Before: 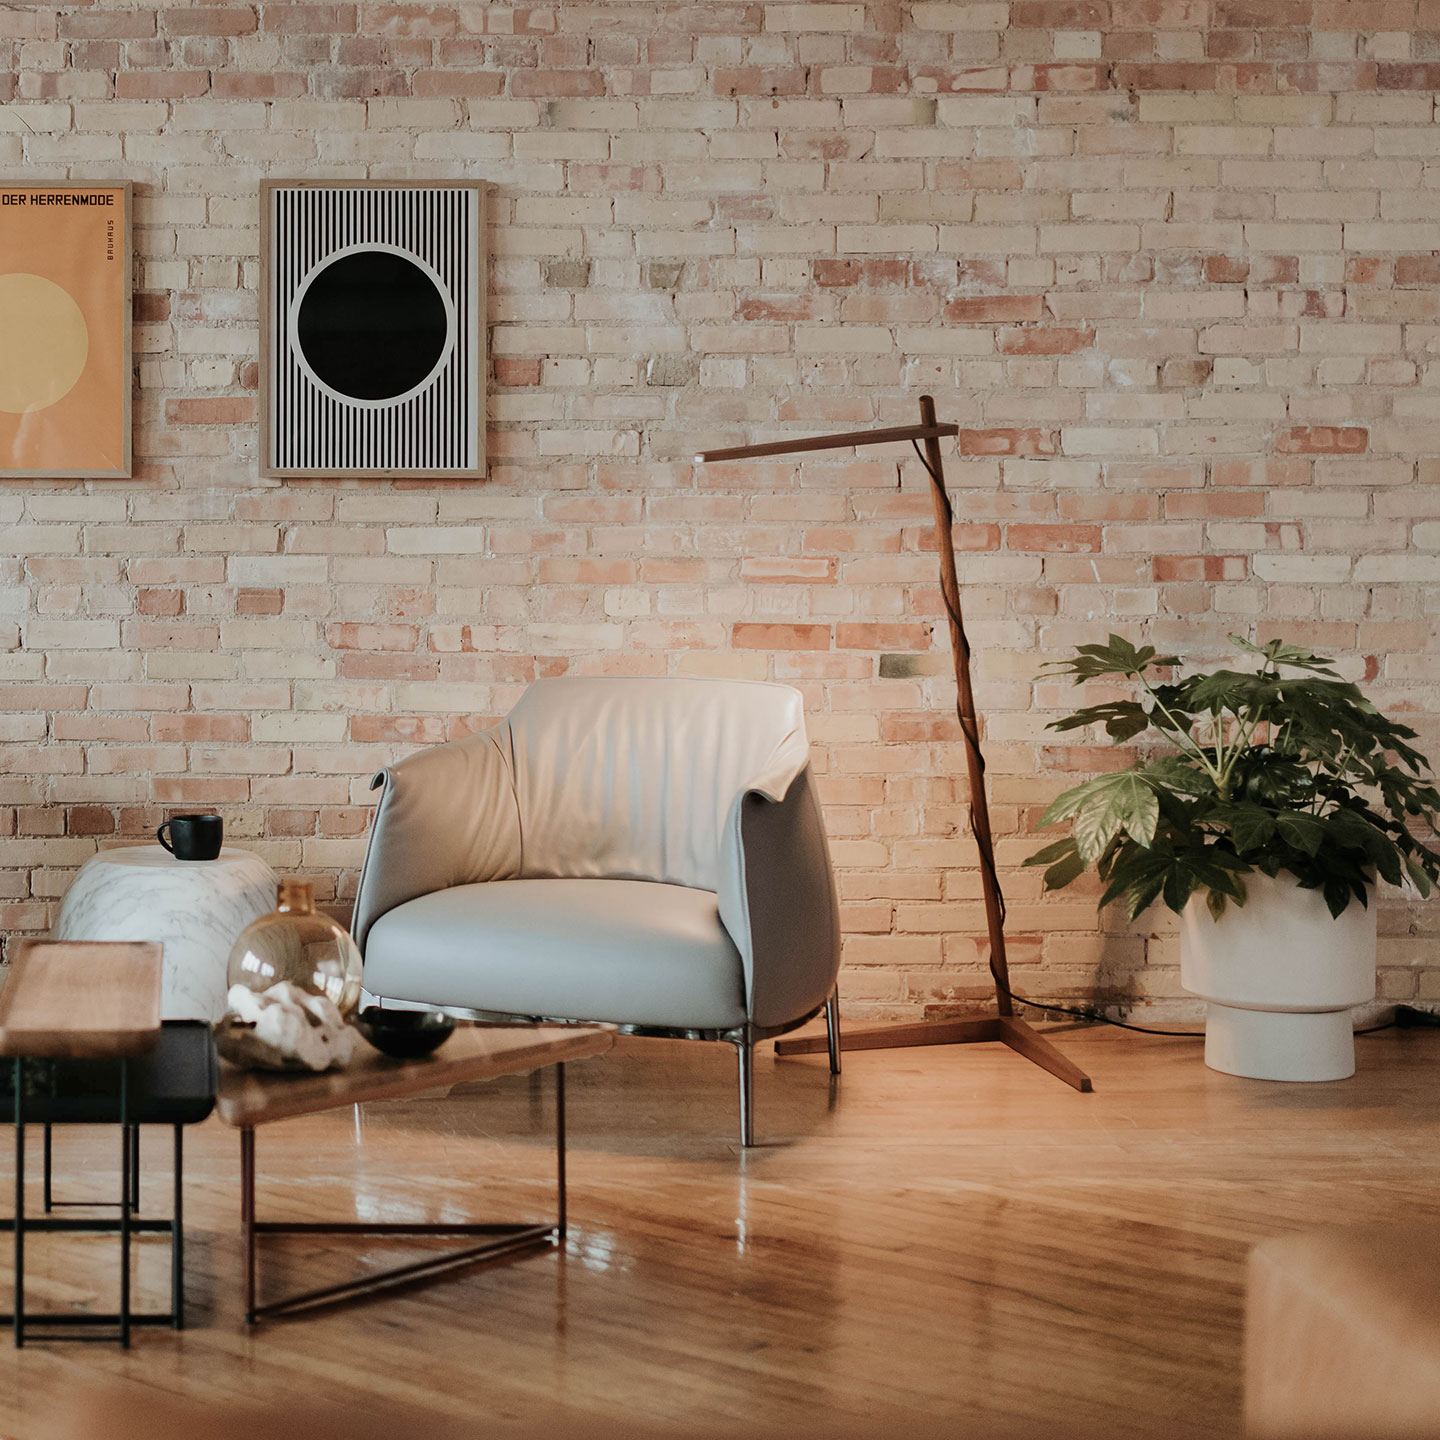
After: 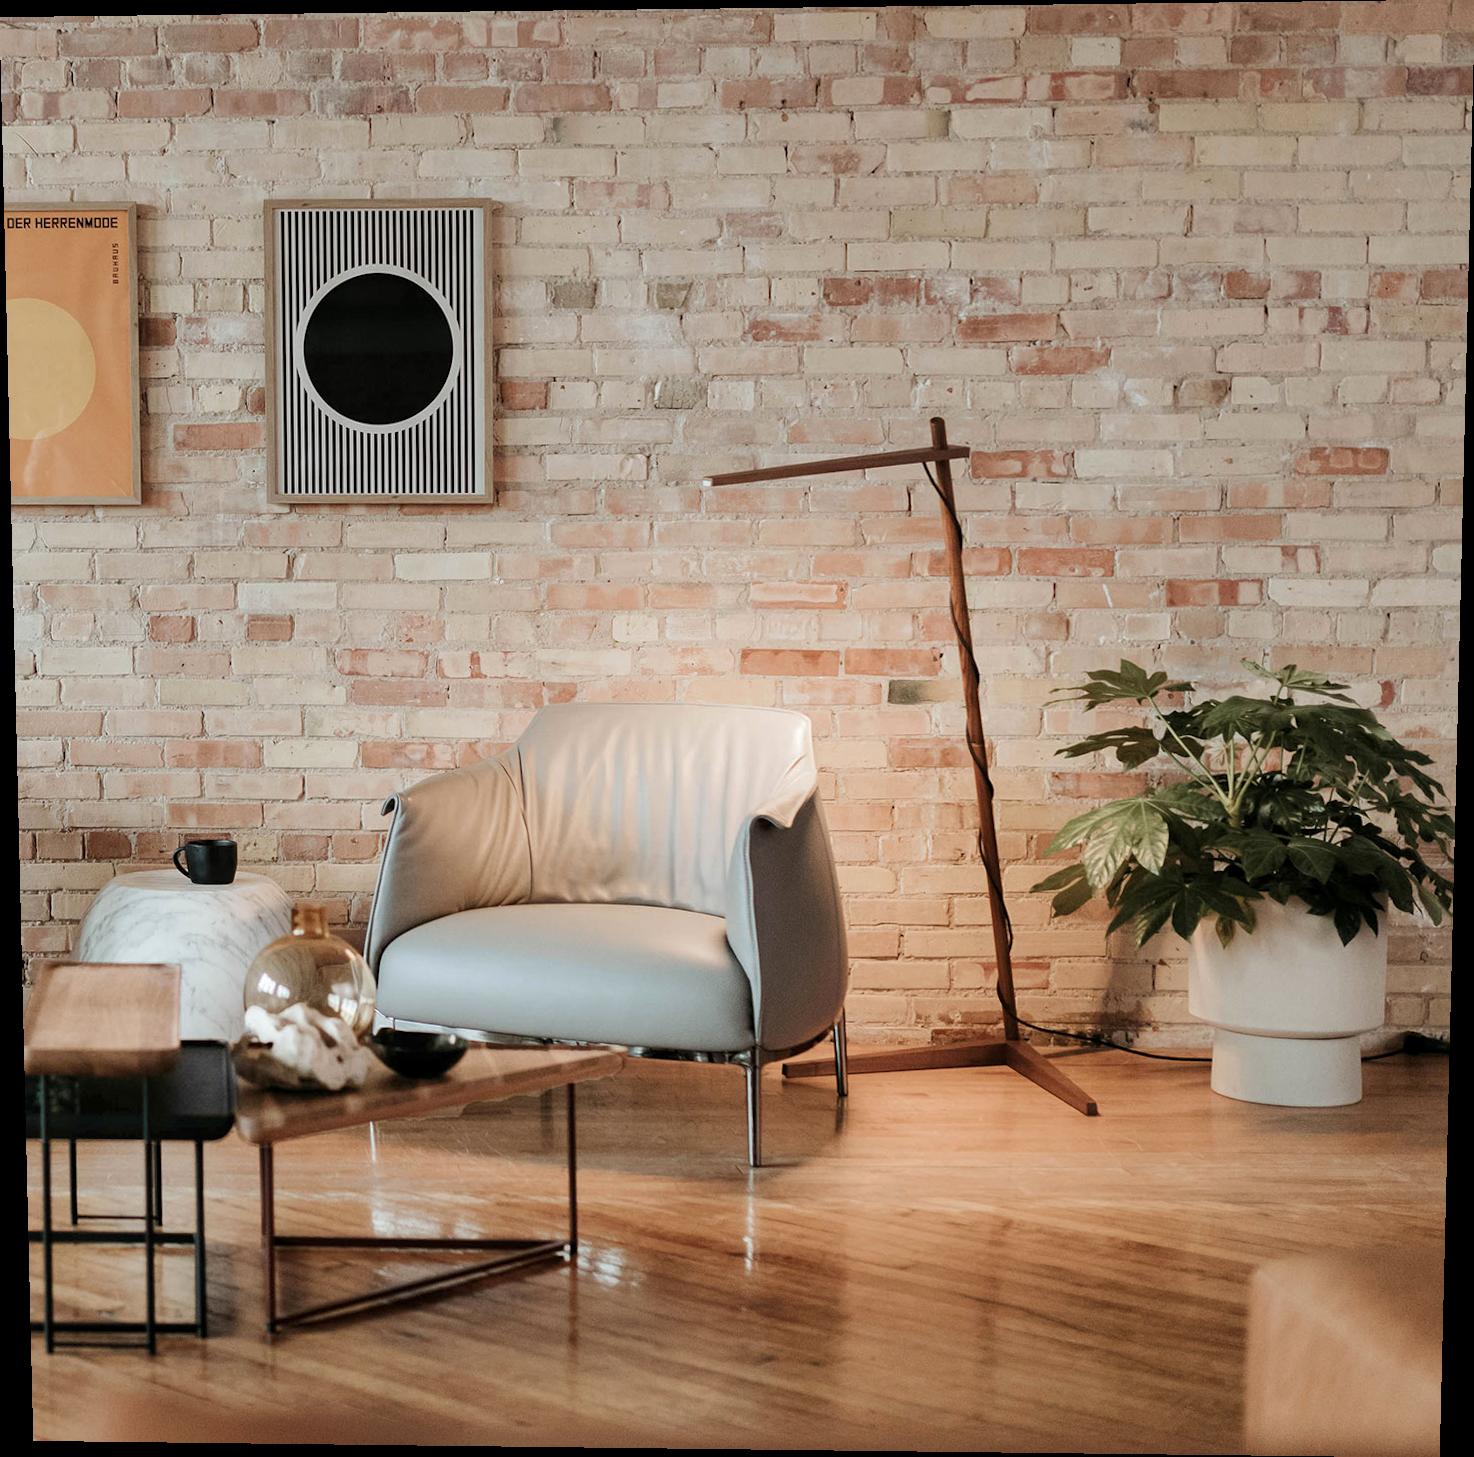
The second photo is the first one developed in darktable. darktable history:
exposure: black level correction 0, exposure 0.2 EV, compensate exposure bias true, compensate highlight preservation false
local contrast: highlights 100%, shadows 100%, detail 120%, midtone range 0.2
rotate and perspective: lens shift (vertical) 0.048, lens shift (horizontal) -0.024, automatic cropping off
